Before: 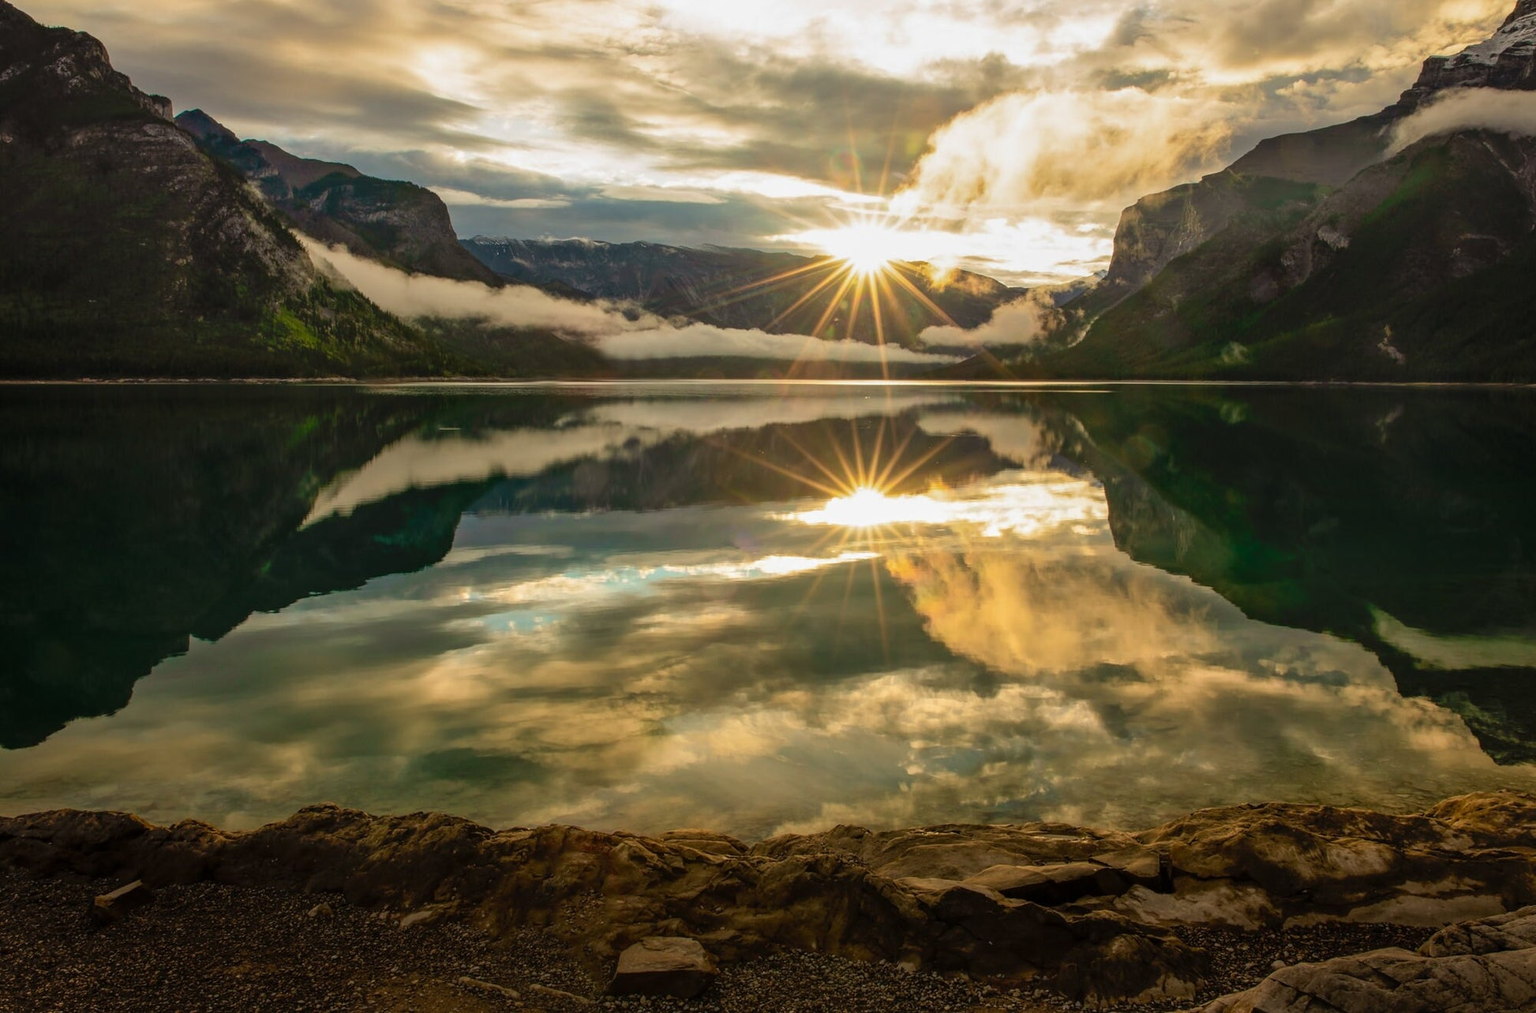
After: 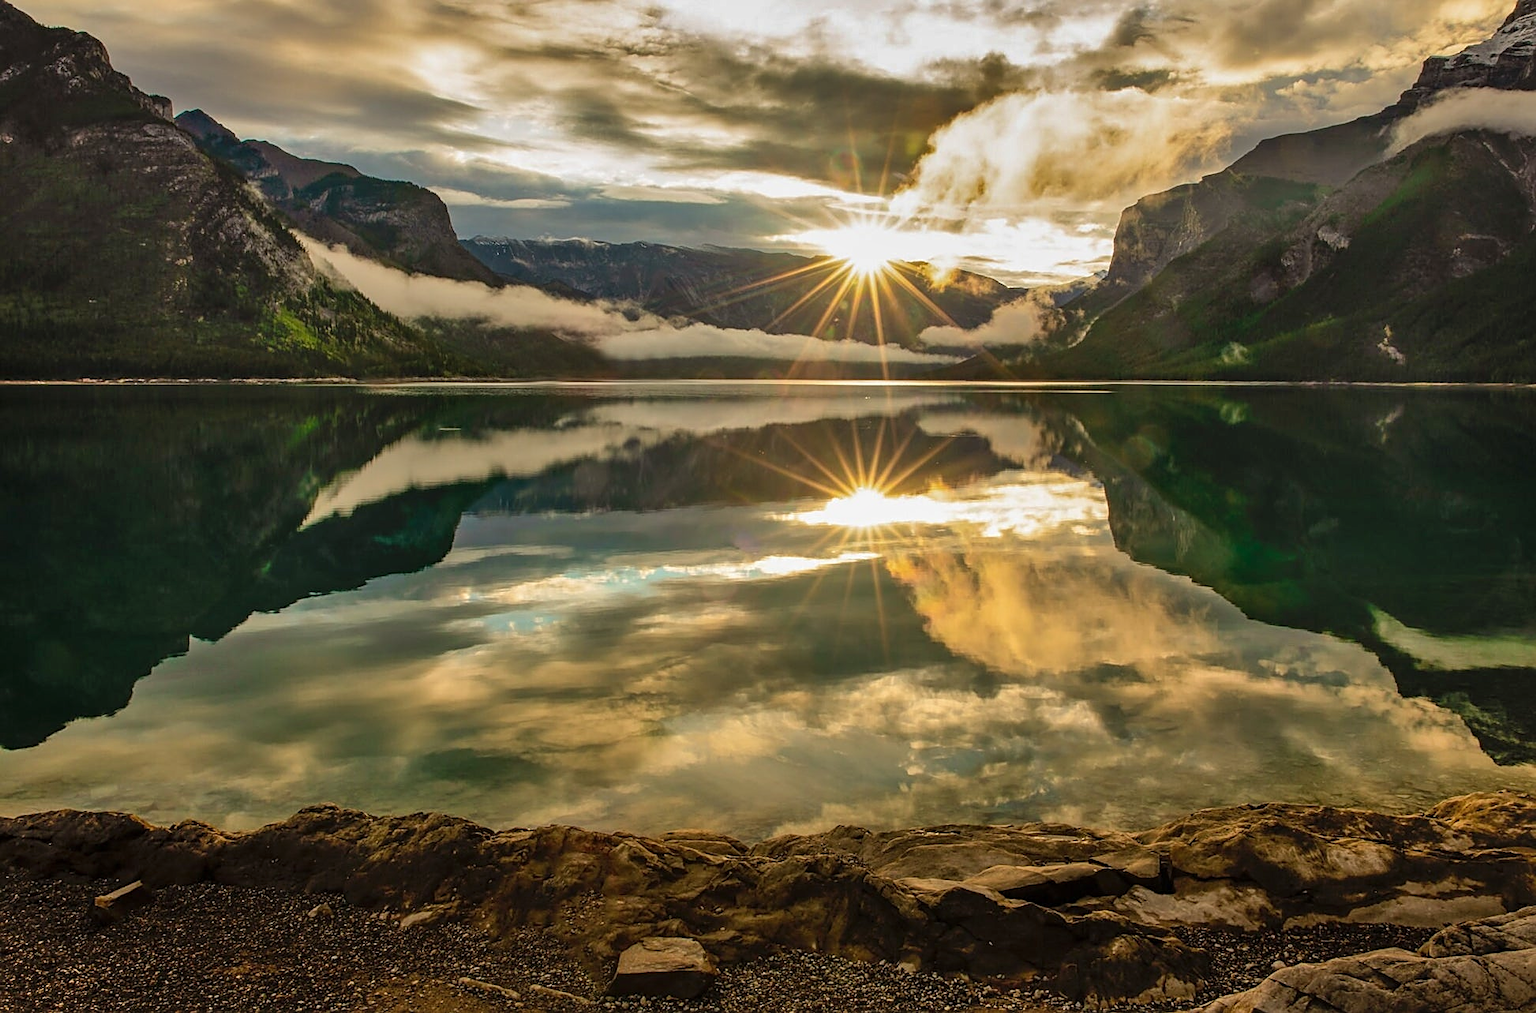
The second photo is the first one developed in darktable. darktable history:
shadows and highlights: radius 100.41, shadows 50.55, highlights -64.36, highlights color adjustment 49.82%, soften with gaussian
sharpen: on, module defaults
